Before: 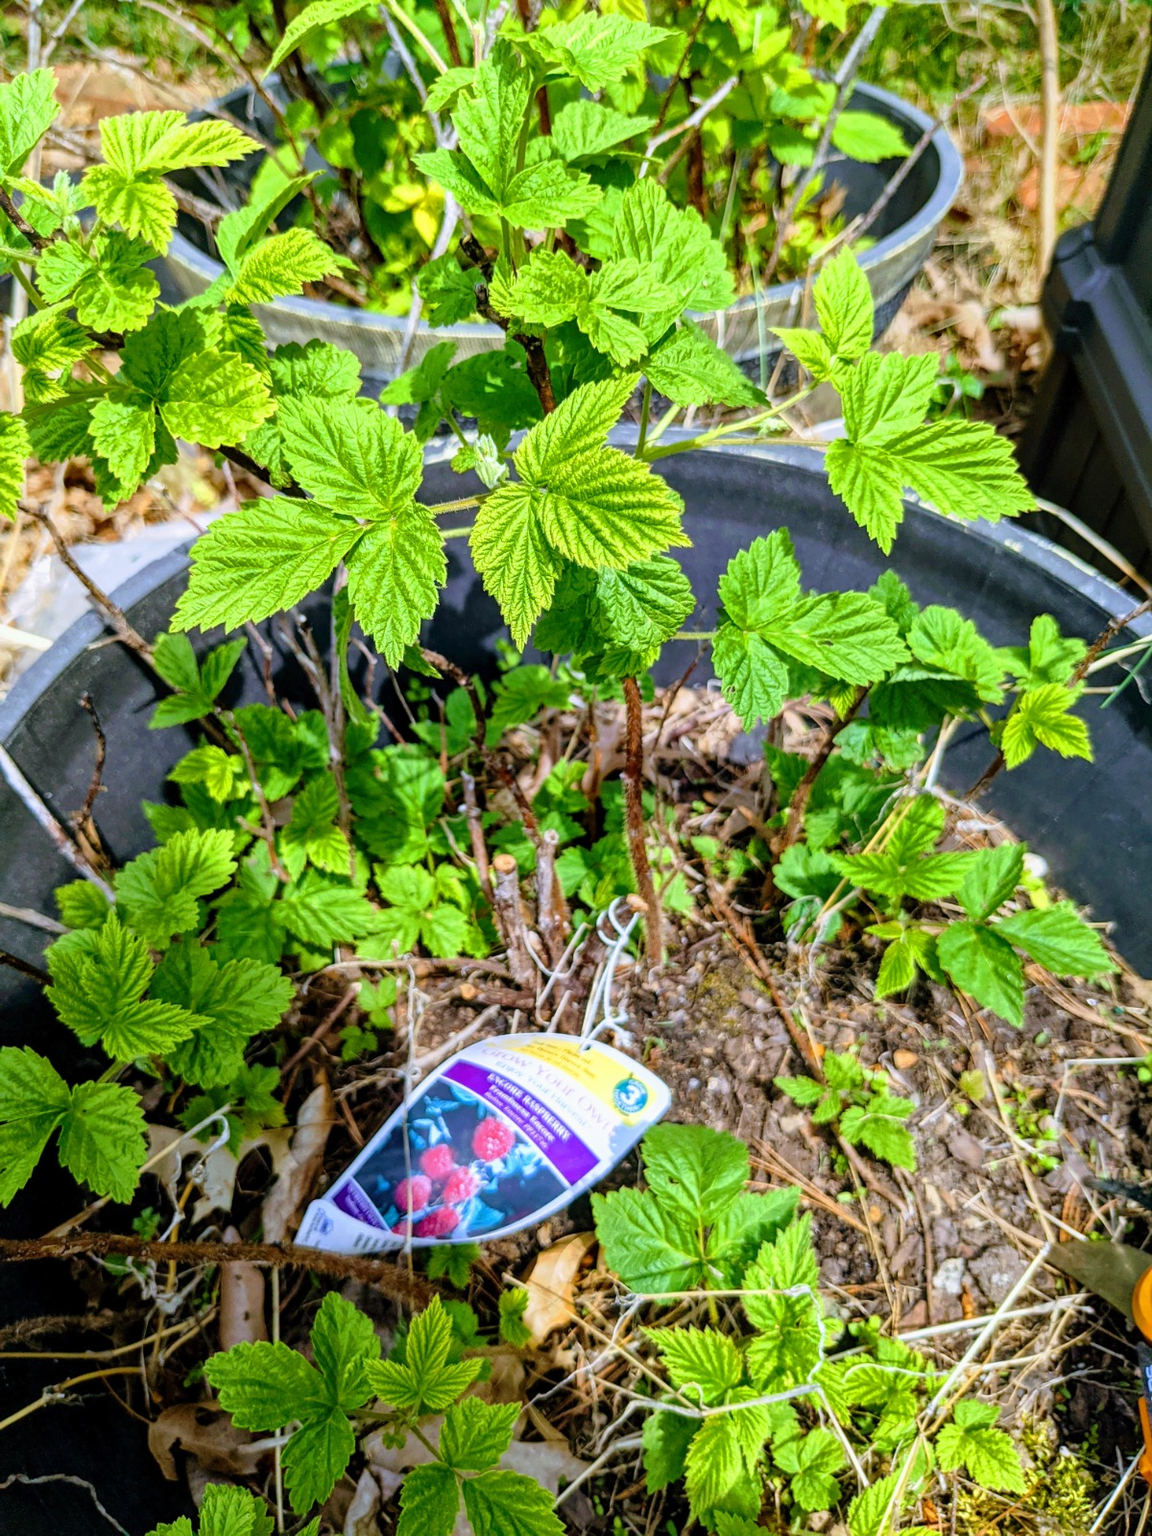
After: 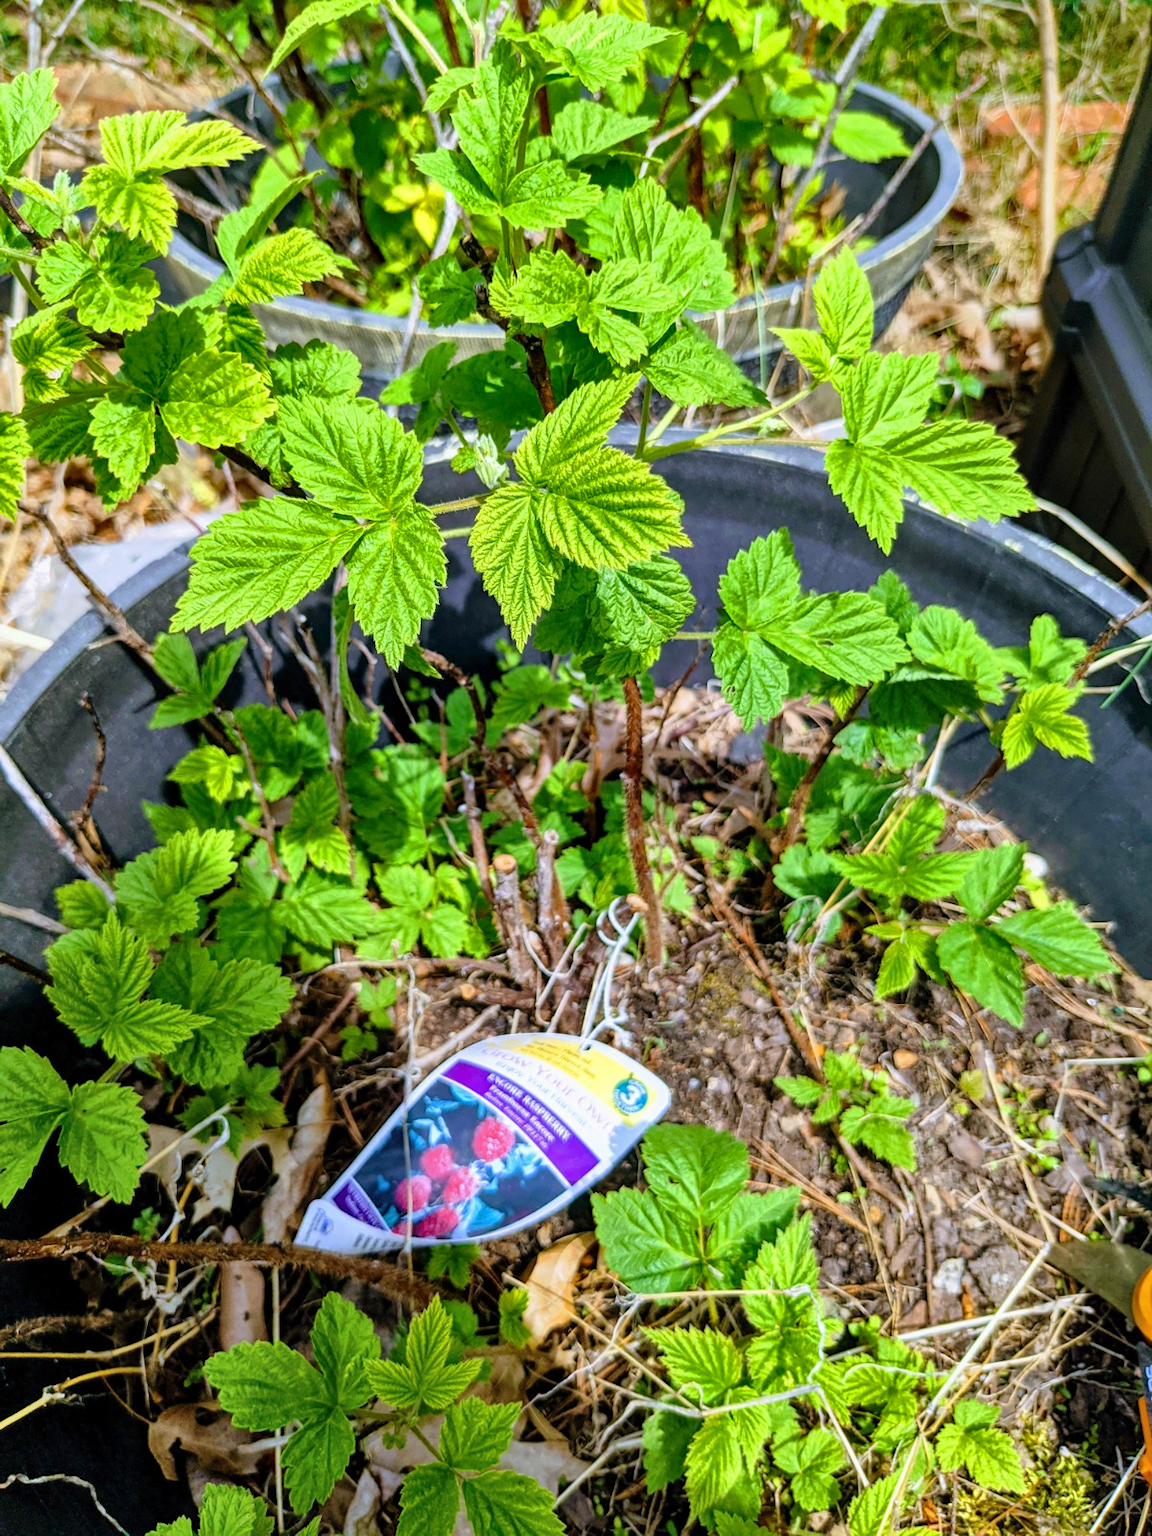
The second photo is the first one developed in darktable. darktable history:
shadows and highlights: highlights color adjustment 52.44%, soften with gaussian
